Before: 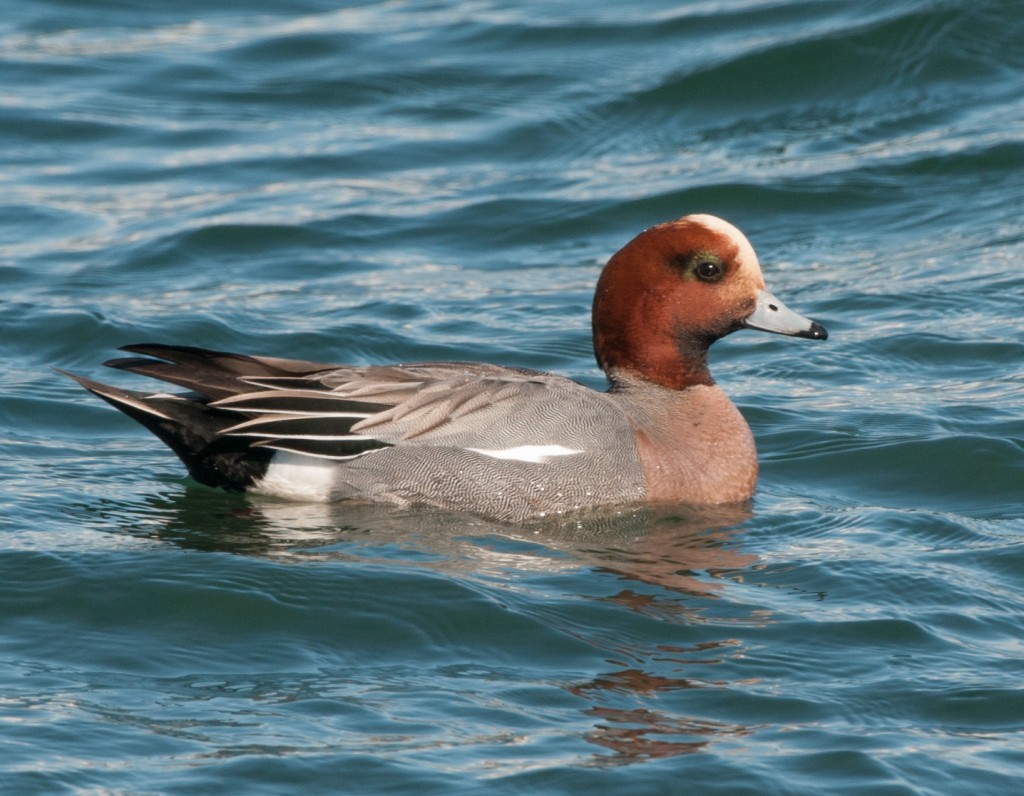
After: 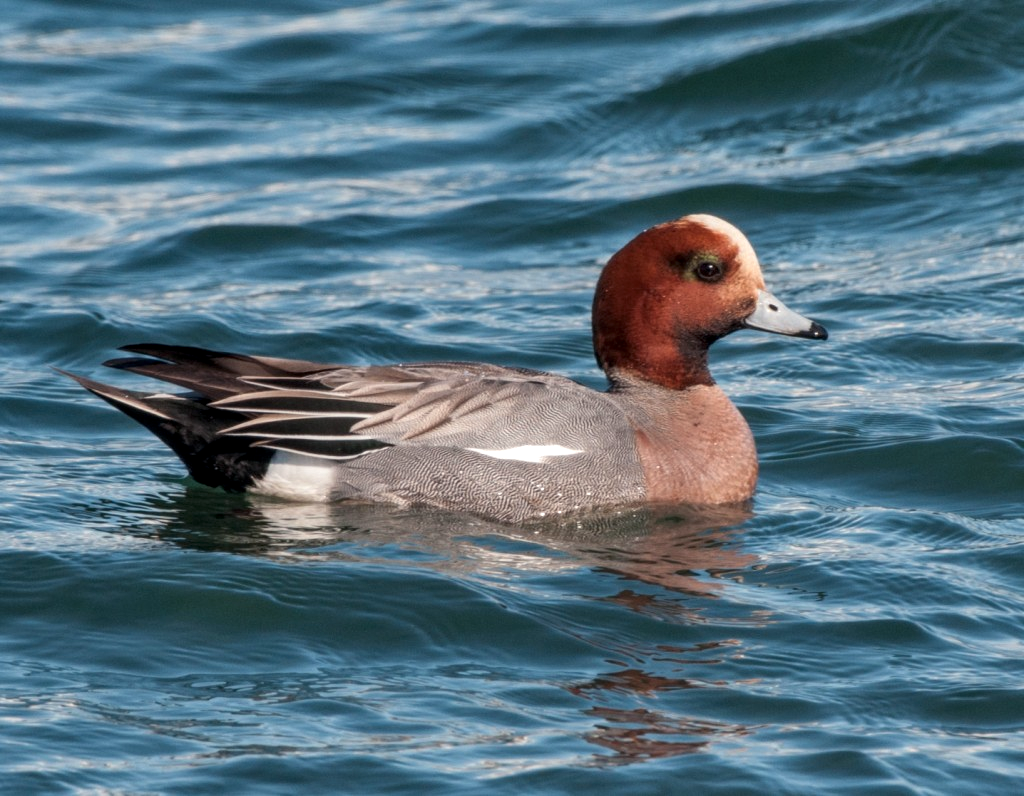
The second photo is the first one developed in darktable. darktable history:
shadows and highlights: shadows 60, soften with gaussian
color balance: gamma [0.9, 0.988, 0.975, 1.025], gain [1.05, 1, 1, 1]
local contrast: on, module defaults
